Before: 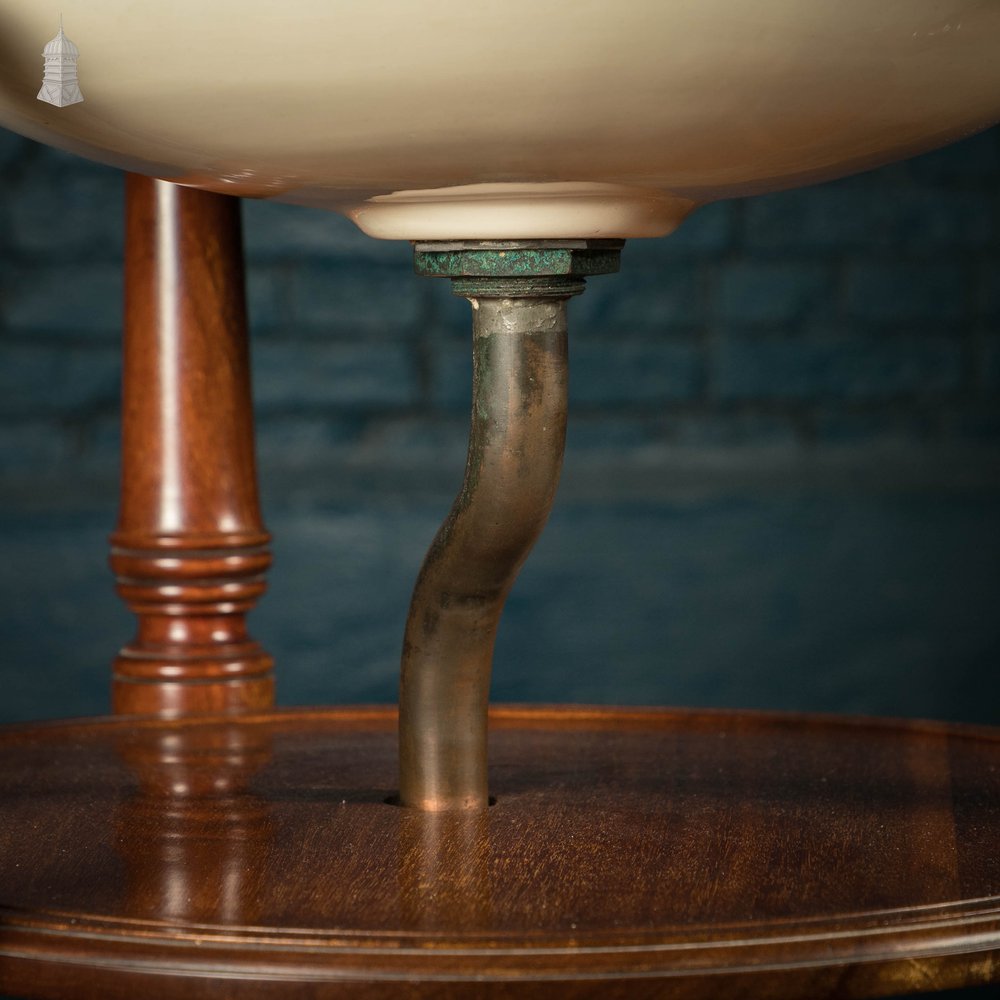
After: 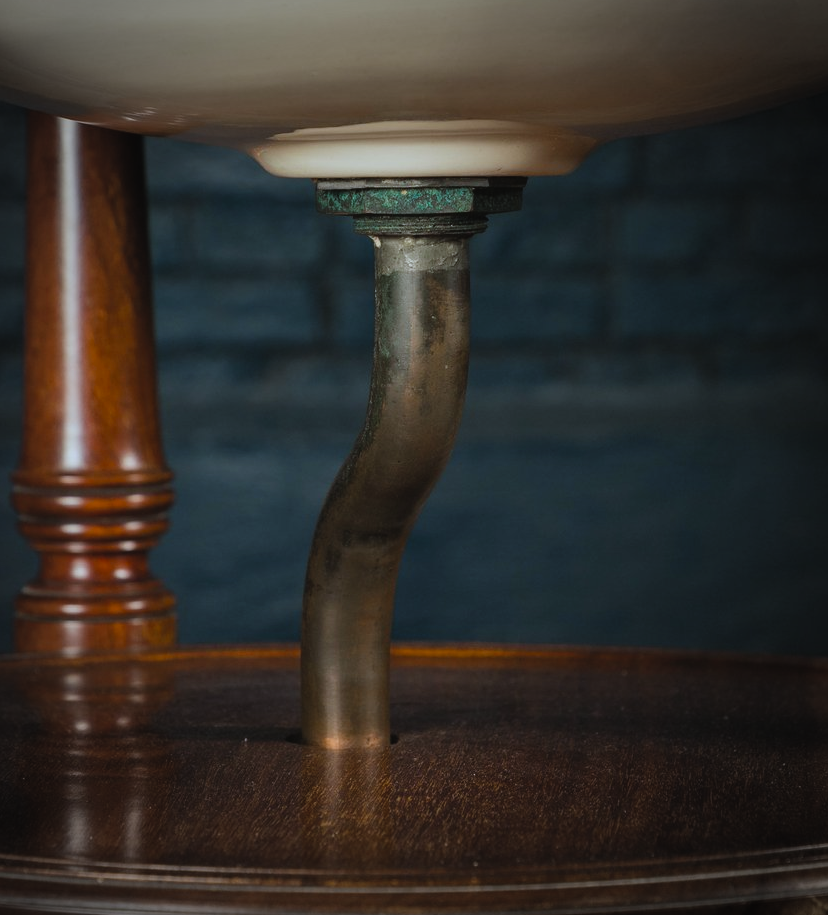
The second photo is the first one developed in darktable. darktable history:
exposure: black level correction -0.015, exposure -0.5 EV, compensate highlight preservation false
crop: left 9.807%, top 6.259%, right 7.334%, bottom 2.177%
filmic rgb: black relative exposure -12 EV, white relative exposure 2.8 EV, threshold 3 EV, target black luminance 0%, hardness 8.06, latitude 70.41%, contrast 1.14, highlights saturation mix 10%, shadows ↔ highlights balance -0.388%, color science v4 (2020), iterations of high-quality reconstruction 10, contrast in shadows soft, contrast in highlights soft, enable highlight reconstruction true
white balance: red 0.924, blue 1.095
vignetting: fall-off start 71.74%
